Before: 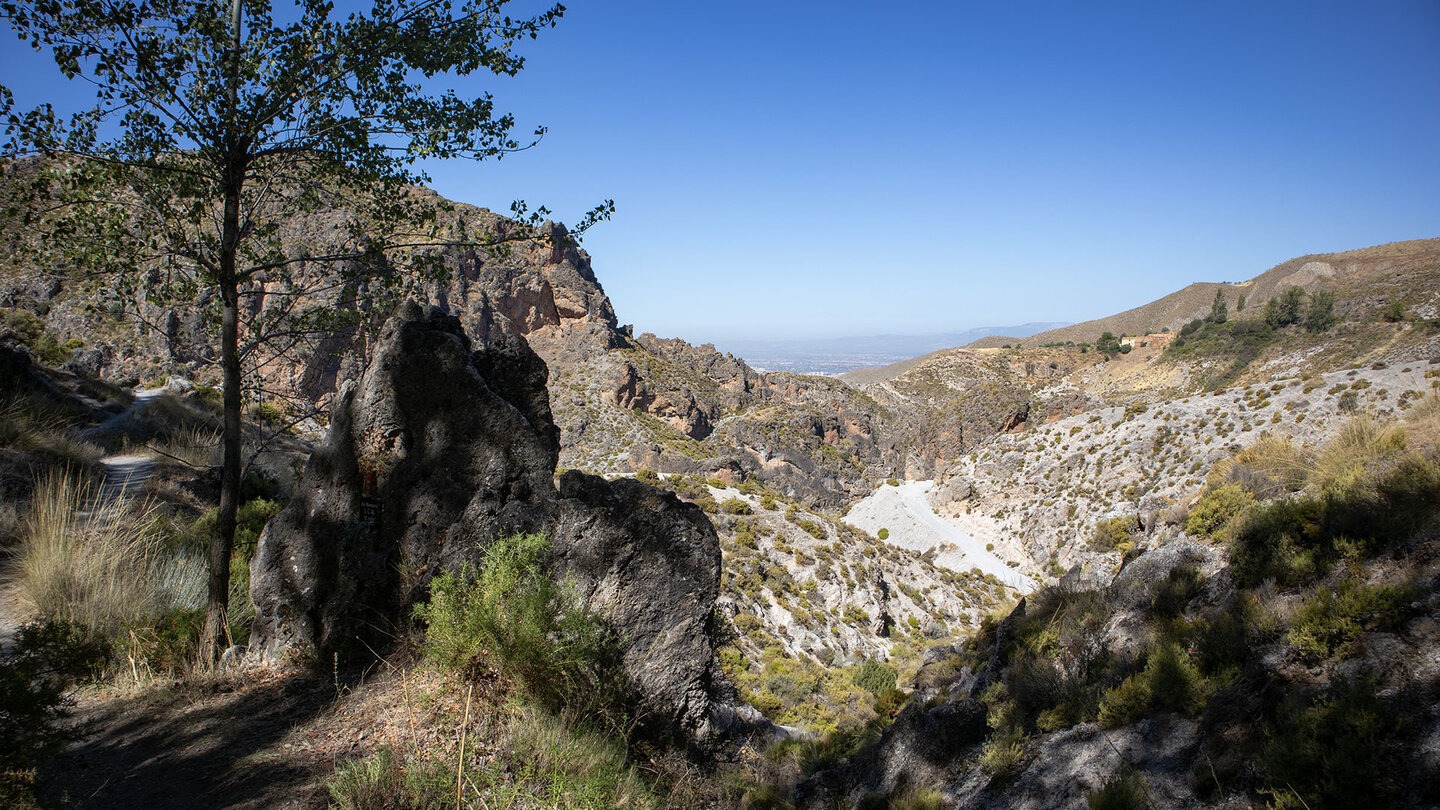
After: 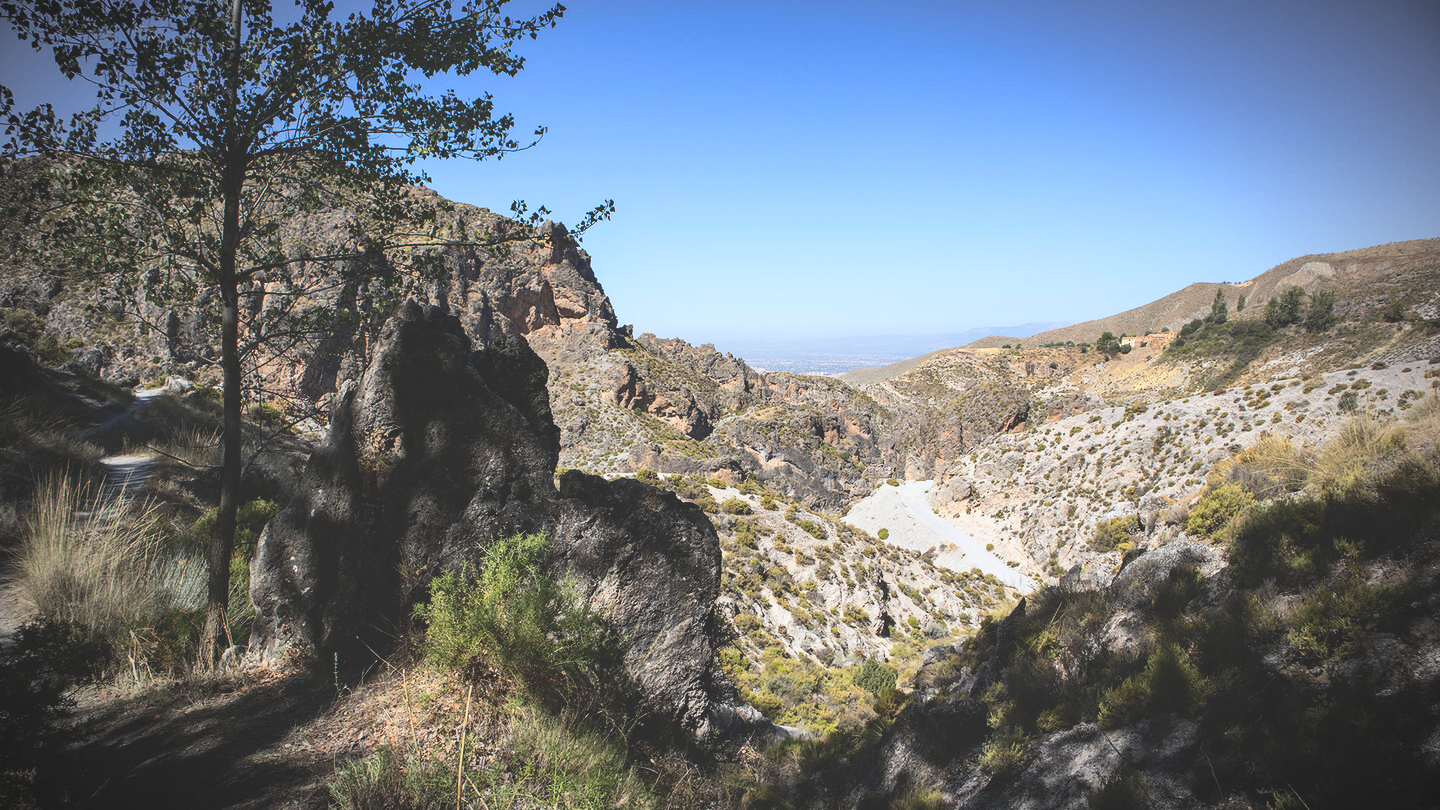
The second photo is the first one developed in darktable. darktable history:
exposure: black level correction -0.037, exposure -0.497 EV, compensate highlight preservation false
contrast brightness saturation: contrast 0.201, brightness 0.167, saturation 0.229
tone equalizer: -8 EV -0.39 EV, -7 EV -0.385 EV, -6 EV -0.354 EV, -5 EV -0.243 EV, -3 EV 0.232 EV, -2 EV 0.323 EV, -1 EV 0.391 EV, +0 EV 0.435 EV, edges refinement/feathering 500, mask exposure compensation -1.57 EV, preserve details no
vignetting: fall-off start 78.53%, brightness -0.575, width/height ratio 1.328, unbound false
